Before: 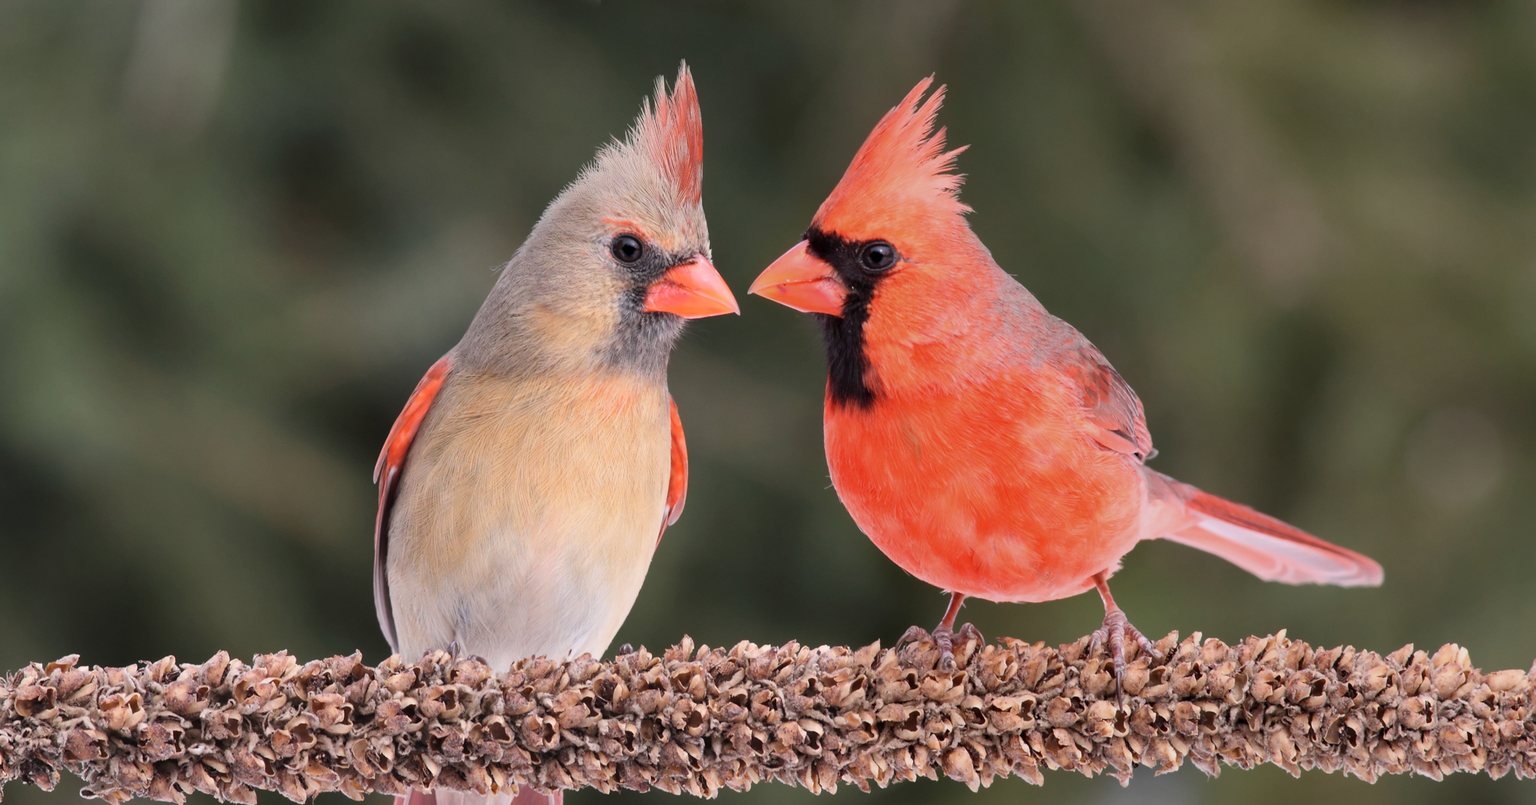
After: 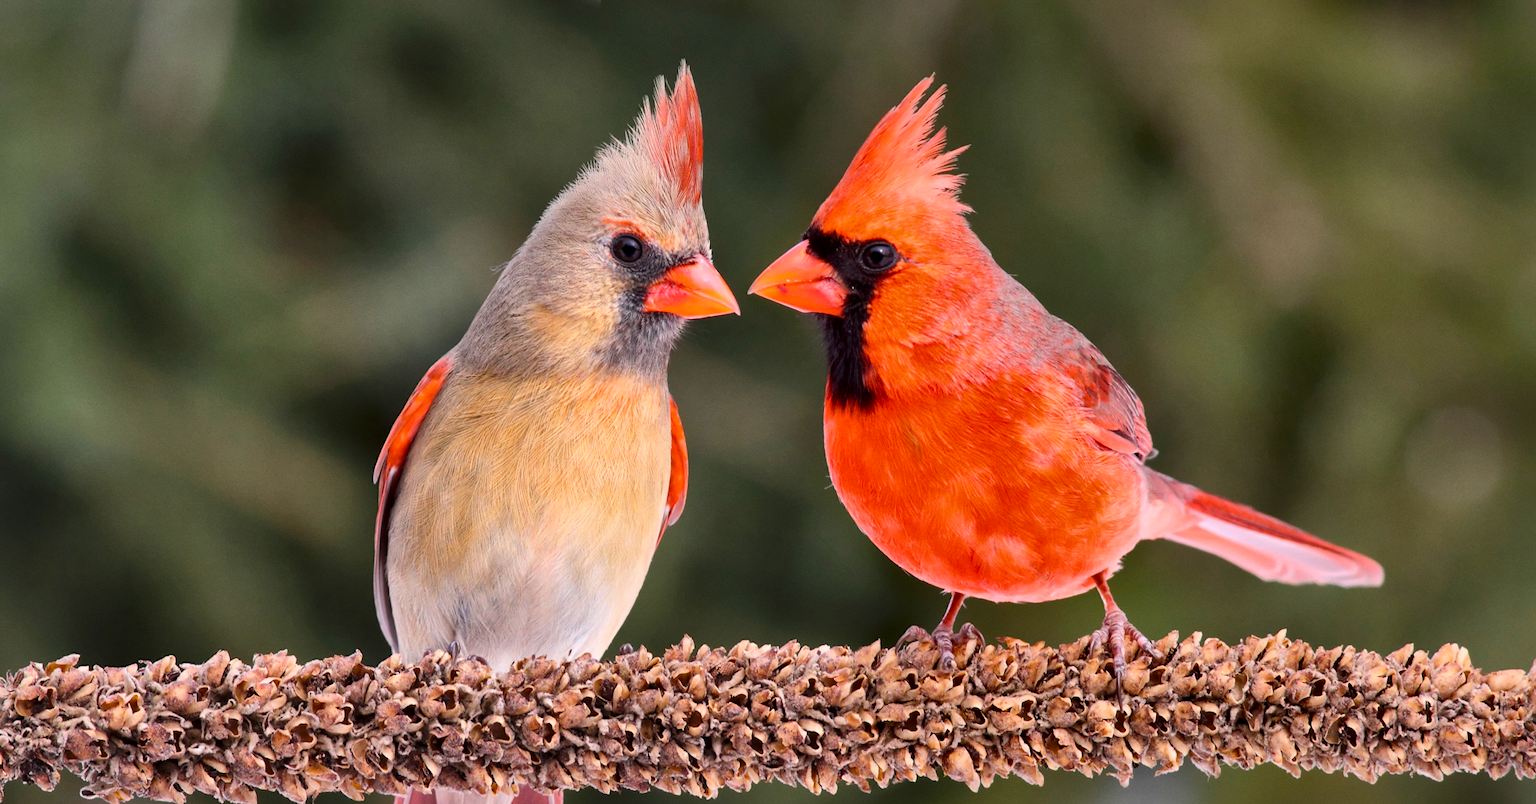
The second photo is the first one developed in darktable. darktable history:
local contrast: mode bilateral grid, contrast 20, coarseness 50, detail 171%, midtone range 0.2
color balance rgb: linear chroma grading › global chroma 15%, perceptual saturation grading › global saturation 30%
grain: coarseness 14.57 ISO, strength 8.8%
